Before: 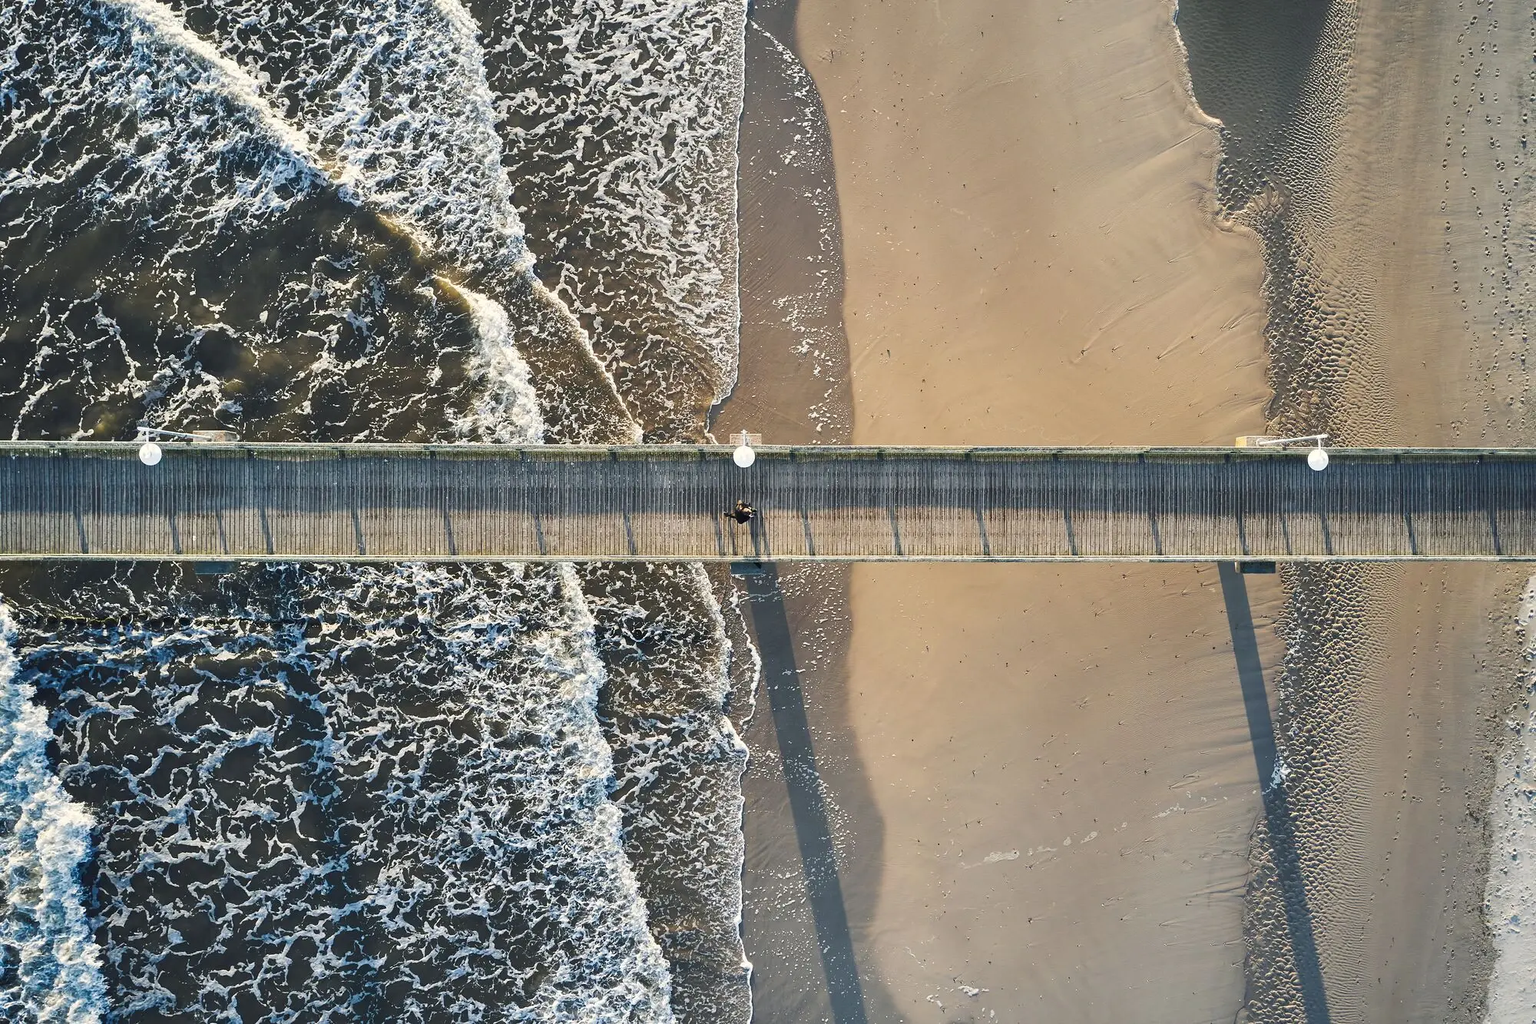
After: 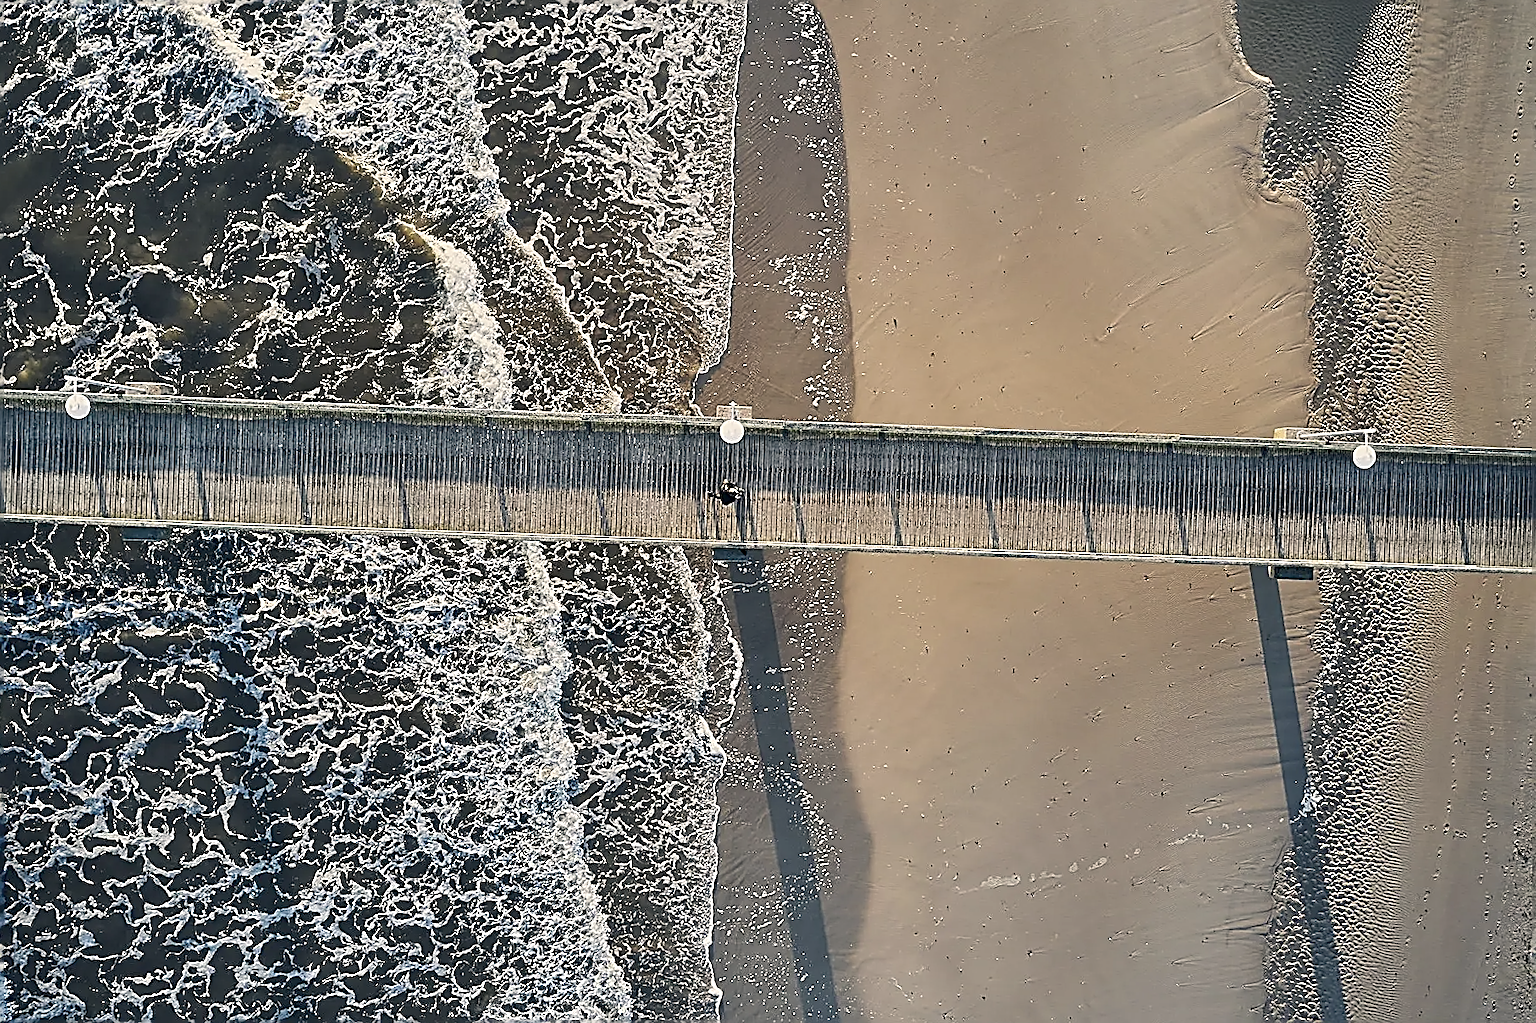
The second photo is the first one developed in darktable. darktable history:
sharpen: amount 2
color correction: highlights a* 2.75, highlights b* 5, shadows a* -2.04, shadows b* -4.84, saturation 0.8
exposure: black level correction 0.001, exposure -0.2 EV, compensate highlight preservation false
crop and rotate: angle -1.96°, left 3.097%, top 4.154%, right 1.586%, bottom 0.529%
shadows and highlights: shadows 37.27, highlights -28.18, soften with gaussian
